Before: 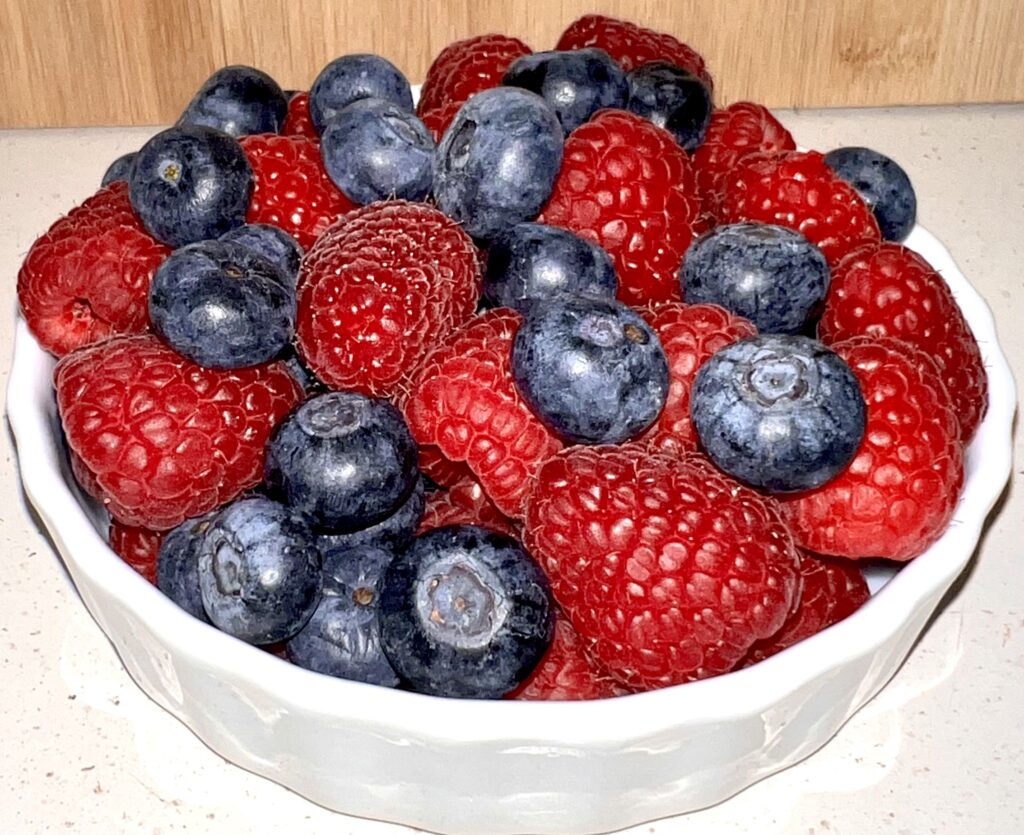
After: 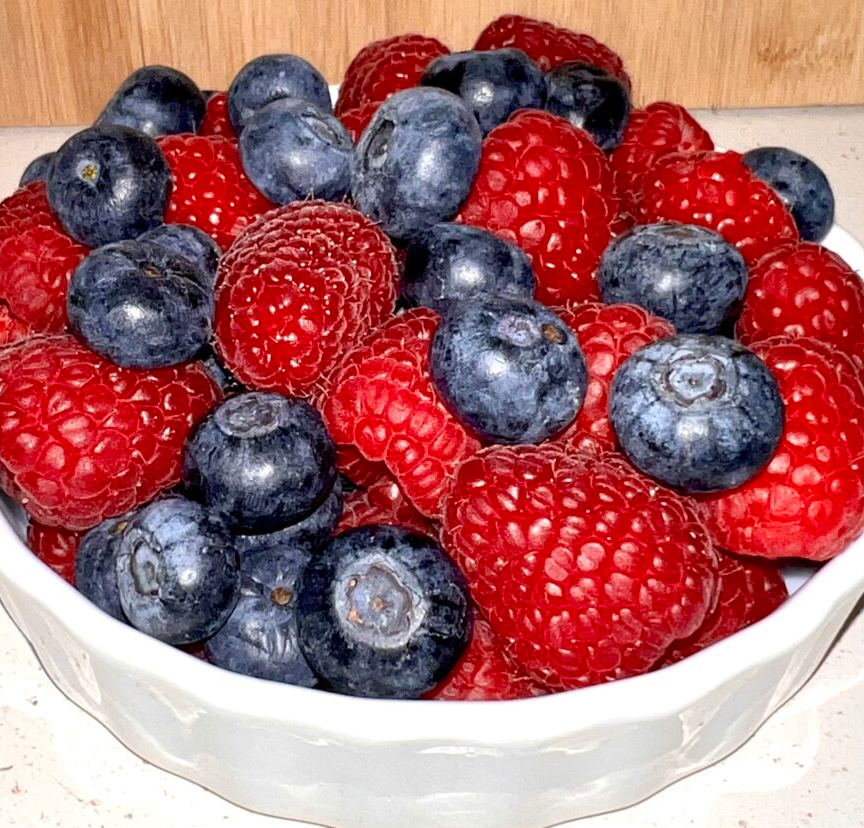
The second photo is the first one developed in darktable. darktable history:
crop: left 8.026%, right 7.374%
tone equalizer: on, module defaults
